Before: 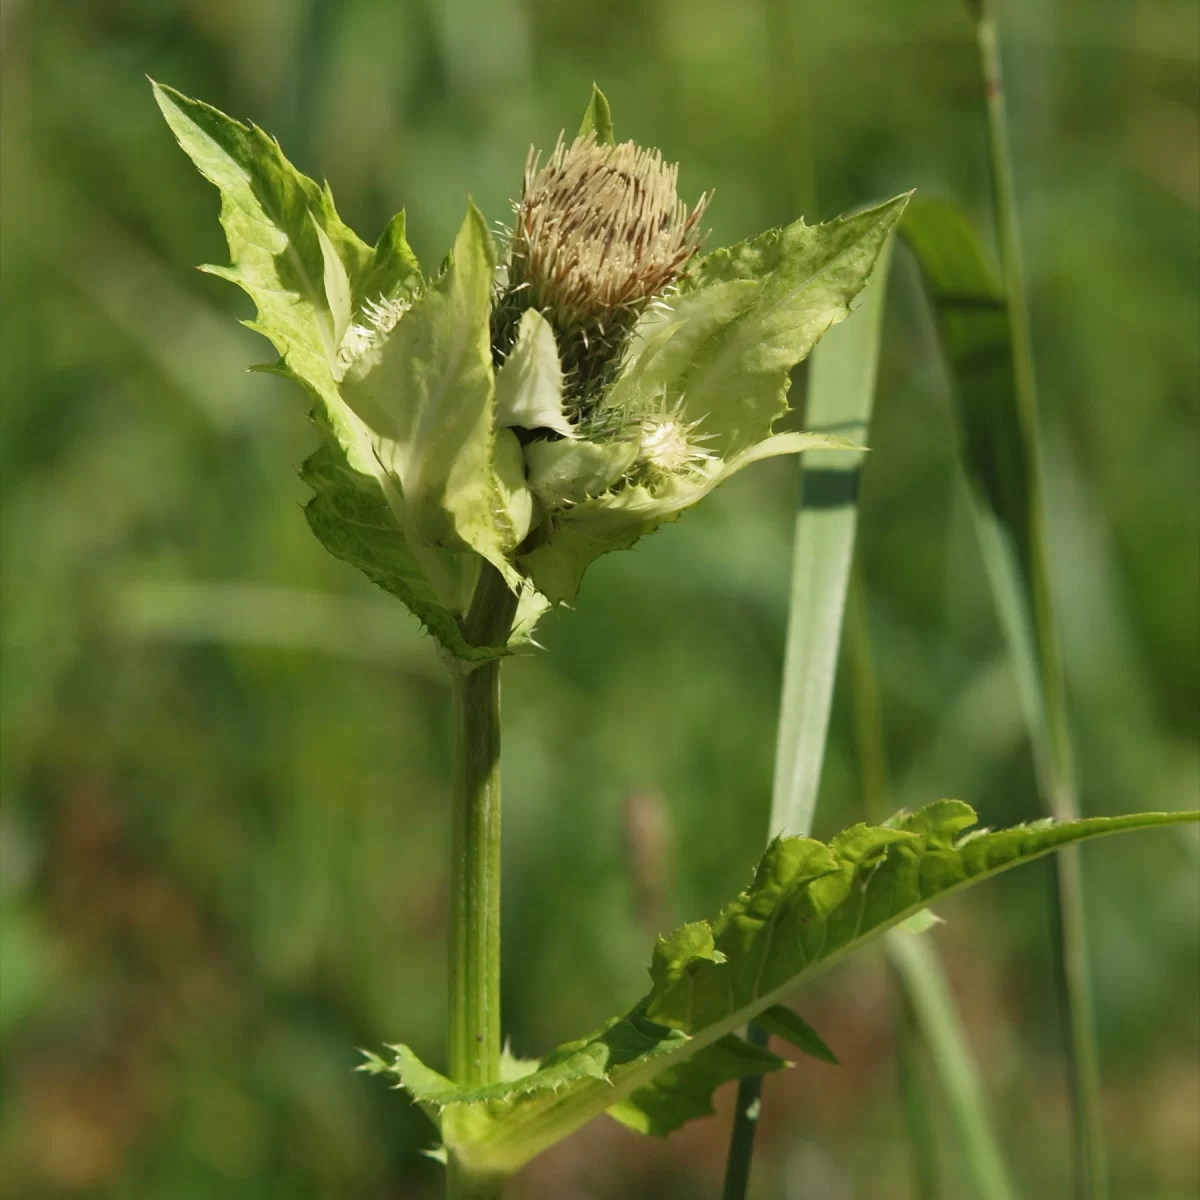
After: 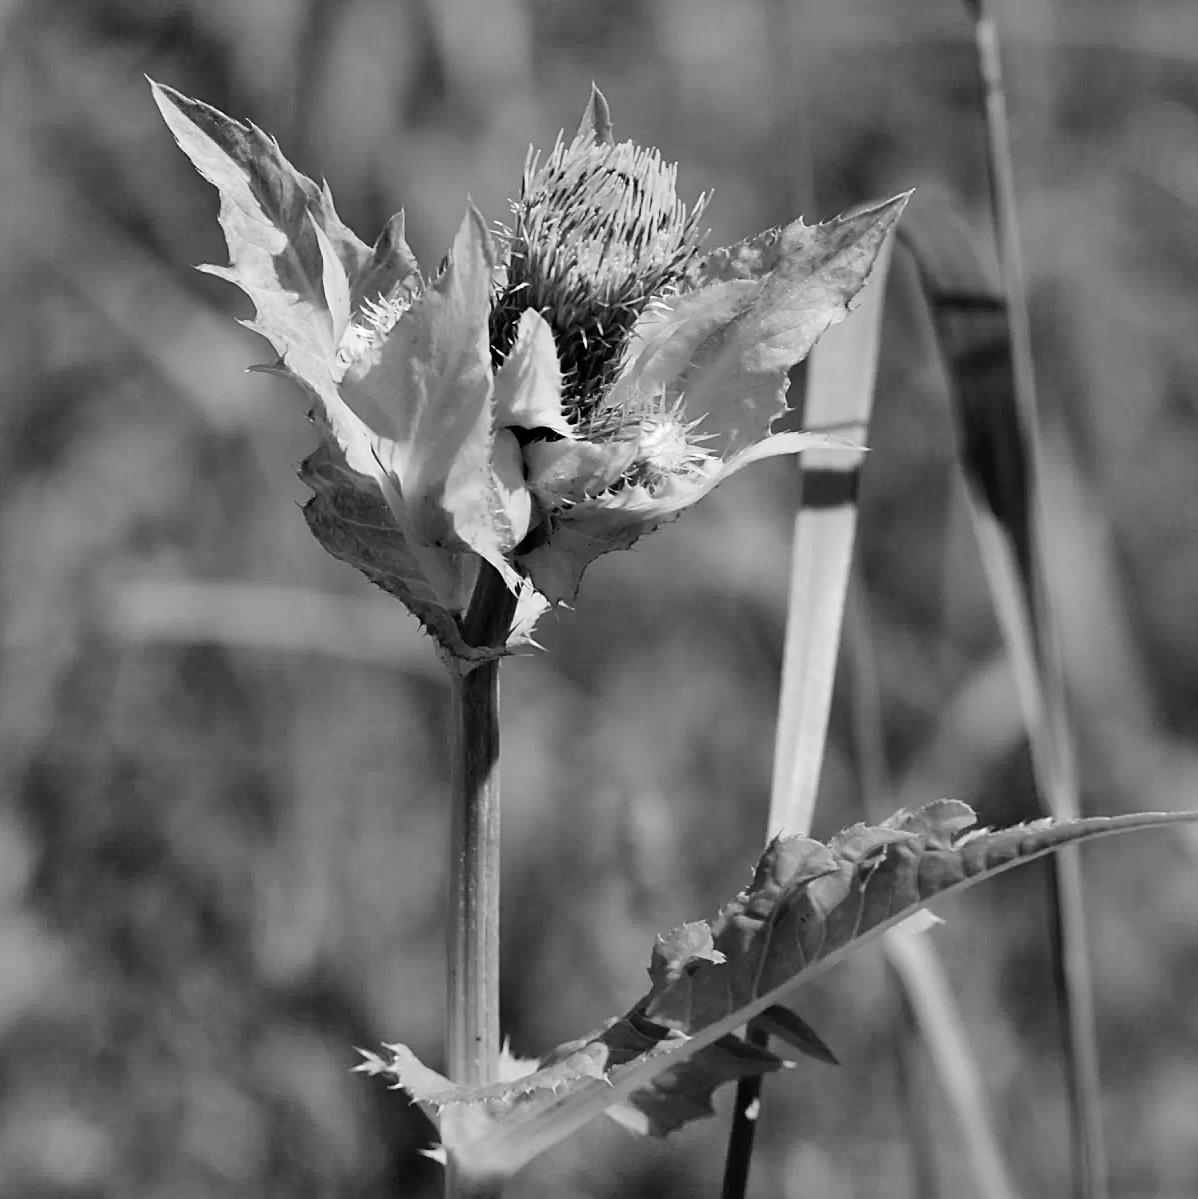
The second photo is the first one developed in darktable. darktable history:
tone equalizer: on, module defaults
crop and rotate: left 0.104%, bottom 0.006%
shadows and highlights: radius 110.7, shadows 51.6, white point adjustment 9.15, highlights -4.42, soften with gaussian
contrast brightness saturation: contrast 0.103, brightness 0.017, saturation 0.017
color zones: curves: ch0 [(0, 0.613) (0.01, 0.613) (0.245, 0.448) (0.498, 0.529) (0.642, 0.665) (0.879, 0.777) (0.99, 0.613)]; ch1 [(0, 0) (0.143, 0) (0.286, 0) (0.429, 0) (0.571, 0) (0.714, 0) (0.857, 0)]
sharpen: on, module defaults
filmic rgb: black relative exposure -5.13 EV, white relative exposure 3.95 EV, threshold 3.02 EV, hardness 2.87, contrast 1.2, color science v6 (2022), enable highlight reconstruction true
